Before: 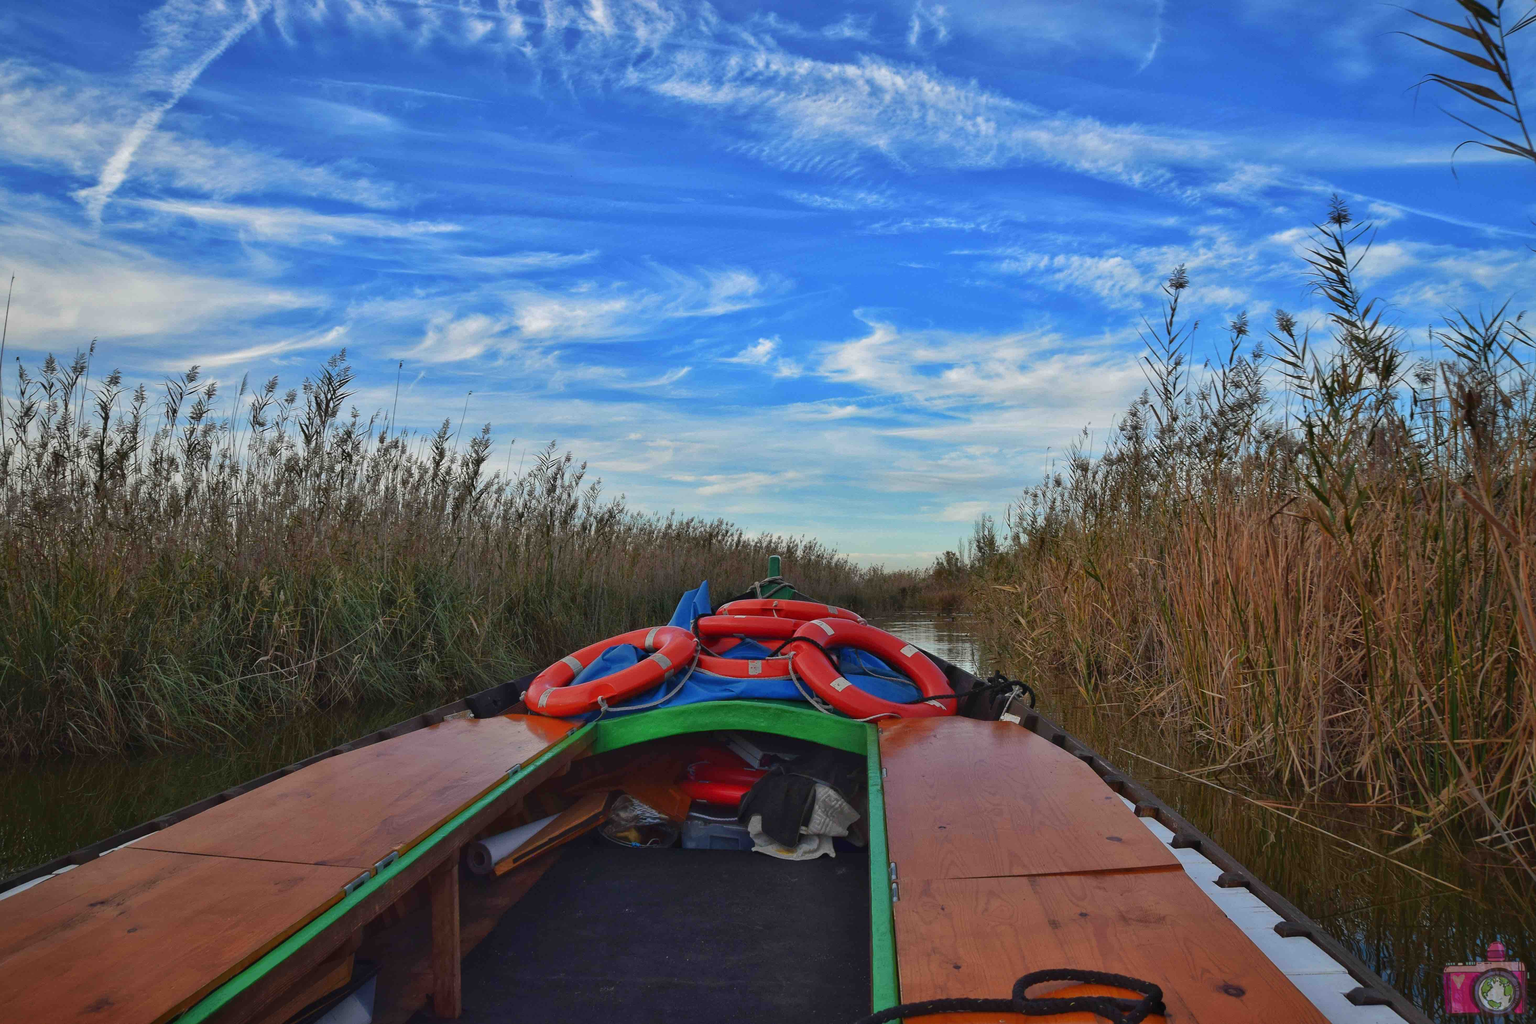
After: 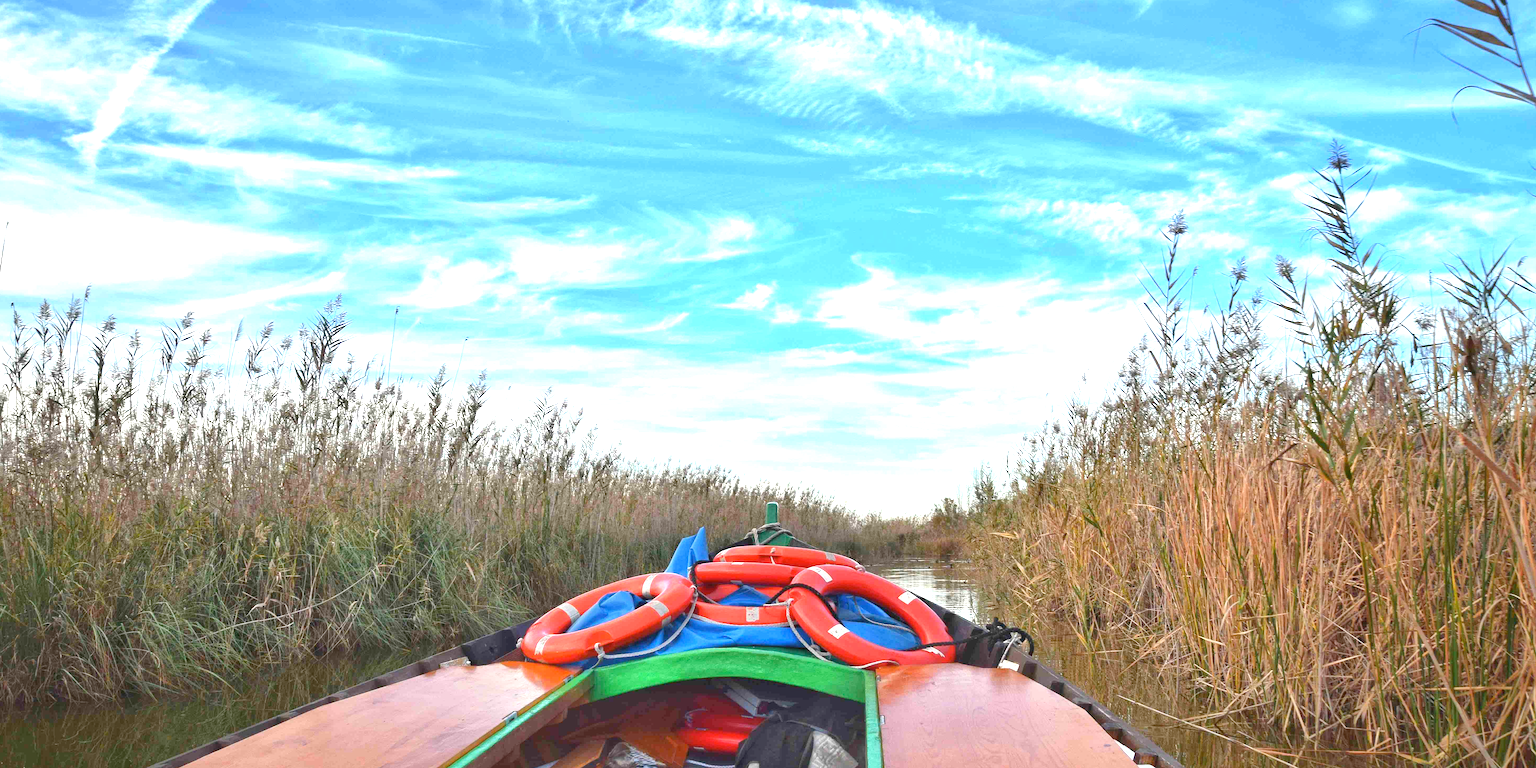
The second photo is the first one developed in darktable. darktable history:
exposure: black level correction 0, exposure 1.388 EV, compensate exposure bias true, compensate highlight preservation false
crop: left 0.387%, top 5.469%, bottom 19.809%
